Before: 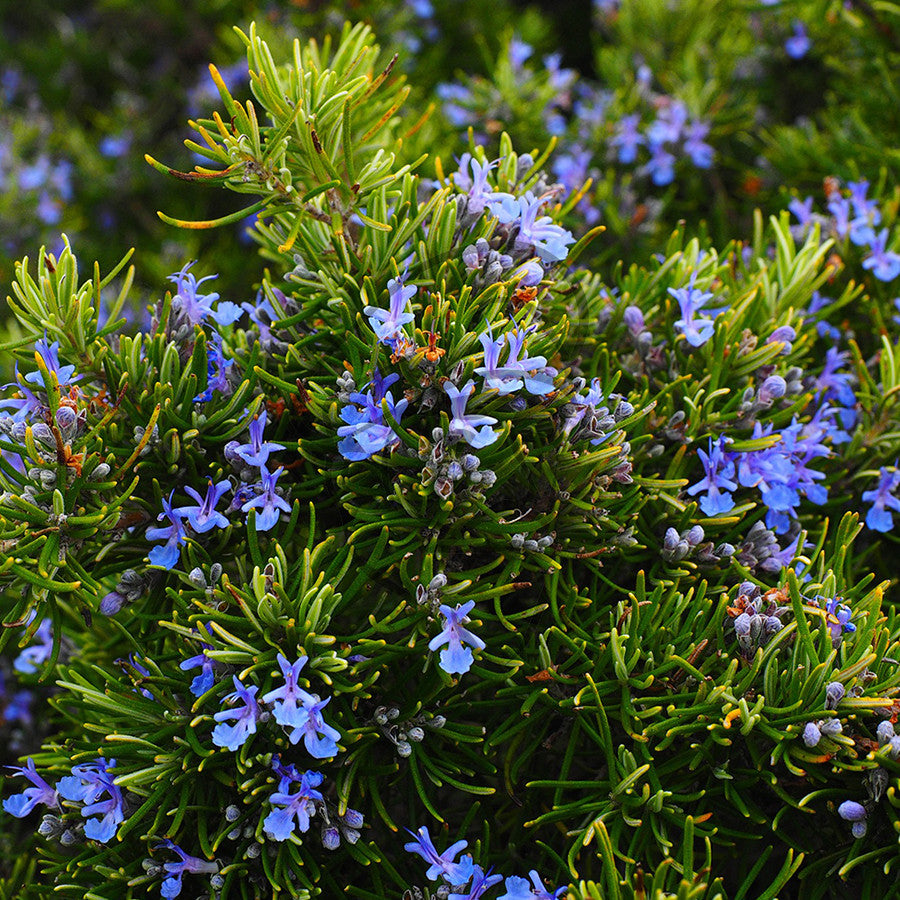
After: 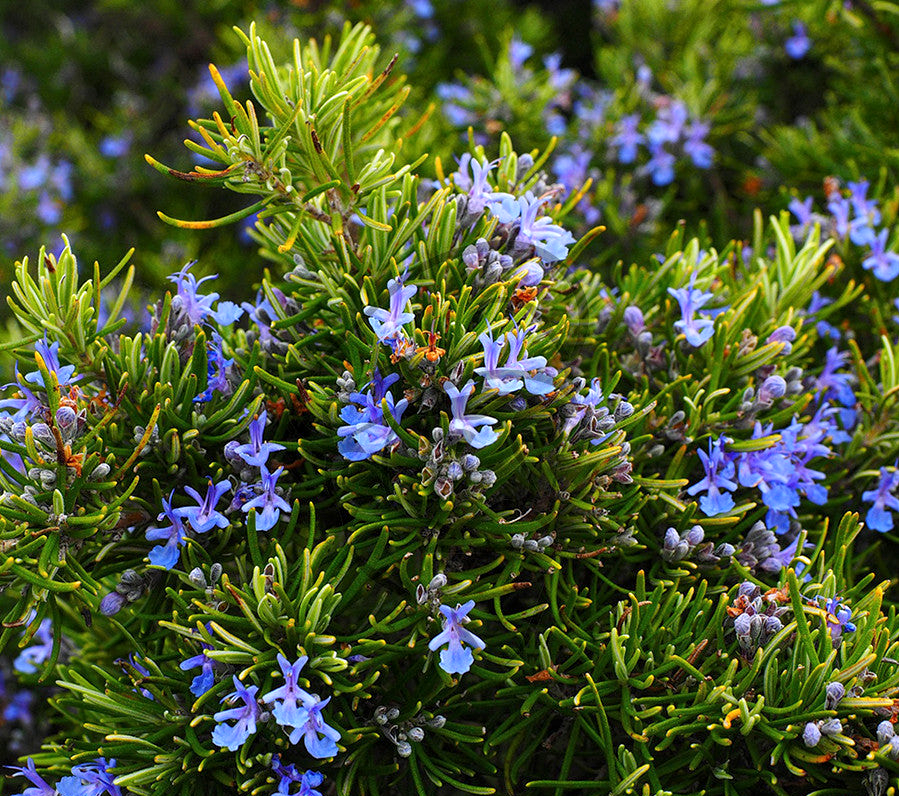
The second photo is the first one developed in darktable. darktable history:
exposure: exposure 0.128 EV, compensate highlight preservation false
crop and rotate: top 0%, bottom 11.49%
local contrast: highlights 100%, shadows 100%, detail 120%, midtone range 0.2
